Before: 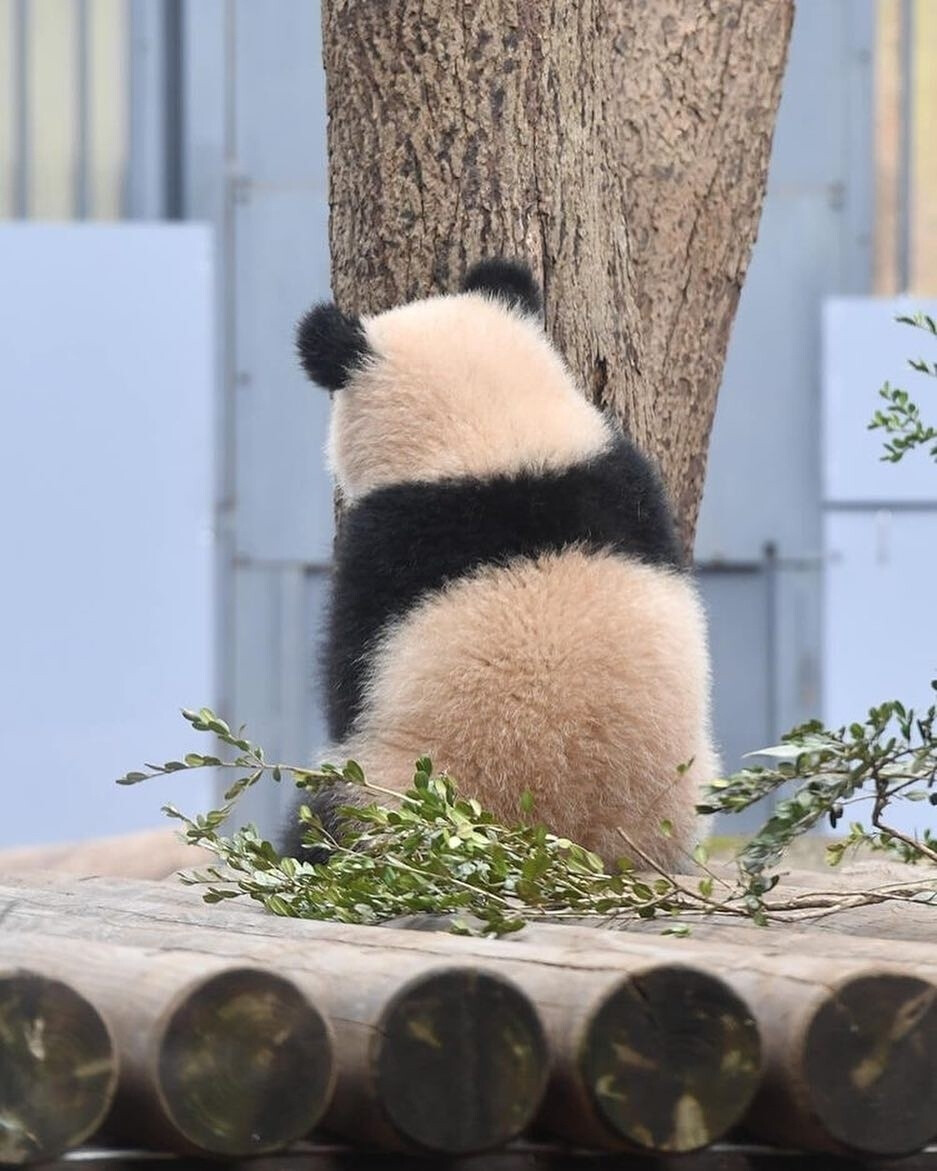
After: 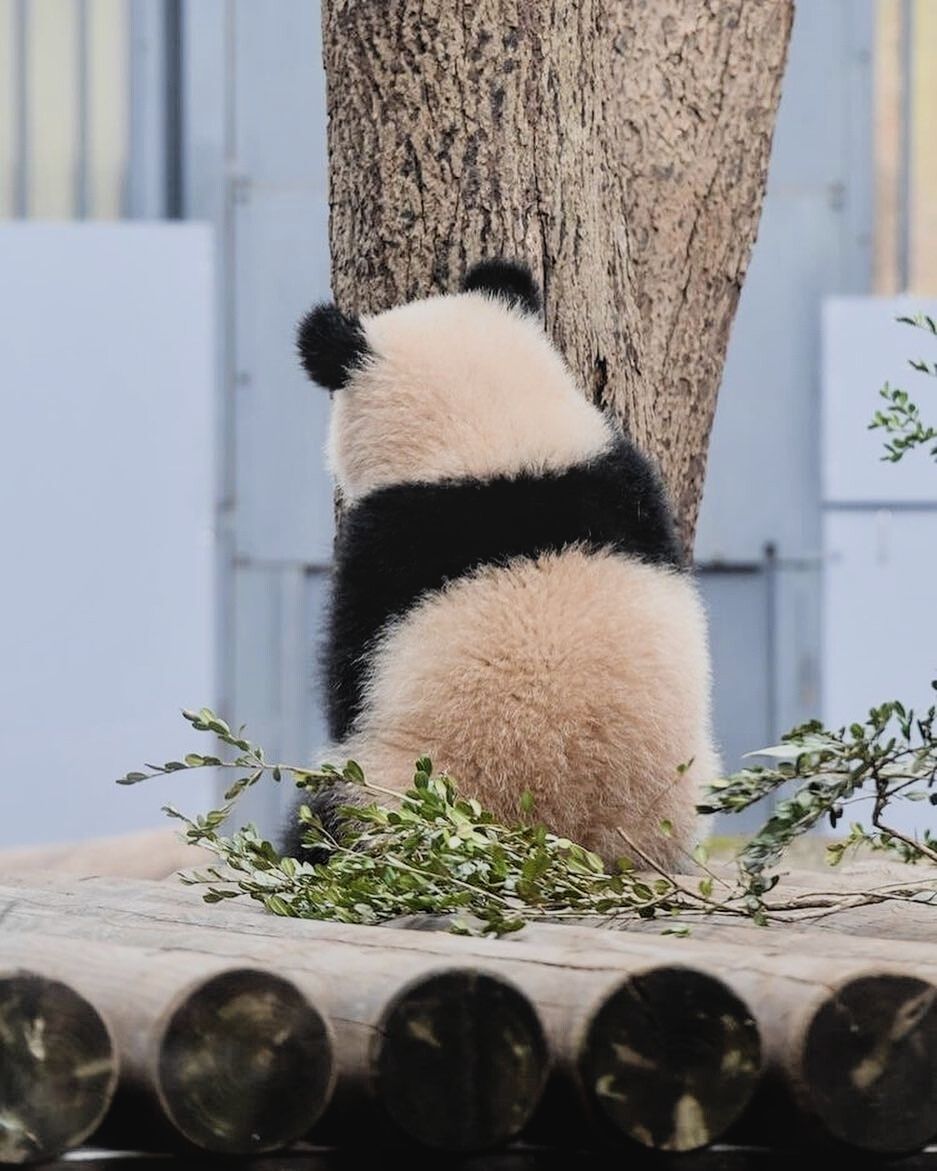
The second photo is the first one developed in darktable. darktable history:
local contrast: detail 110%
filmic rgb: black relative exposure -5 EV, hardness 2.88, contrast 1.3, highlights saturation mix -30%
